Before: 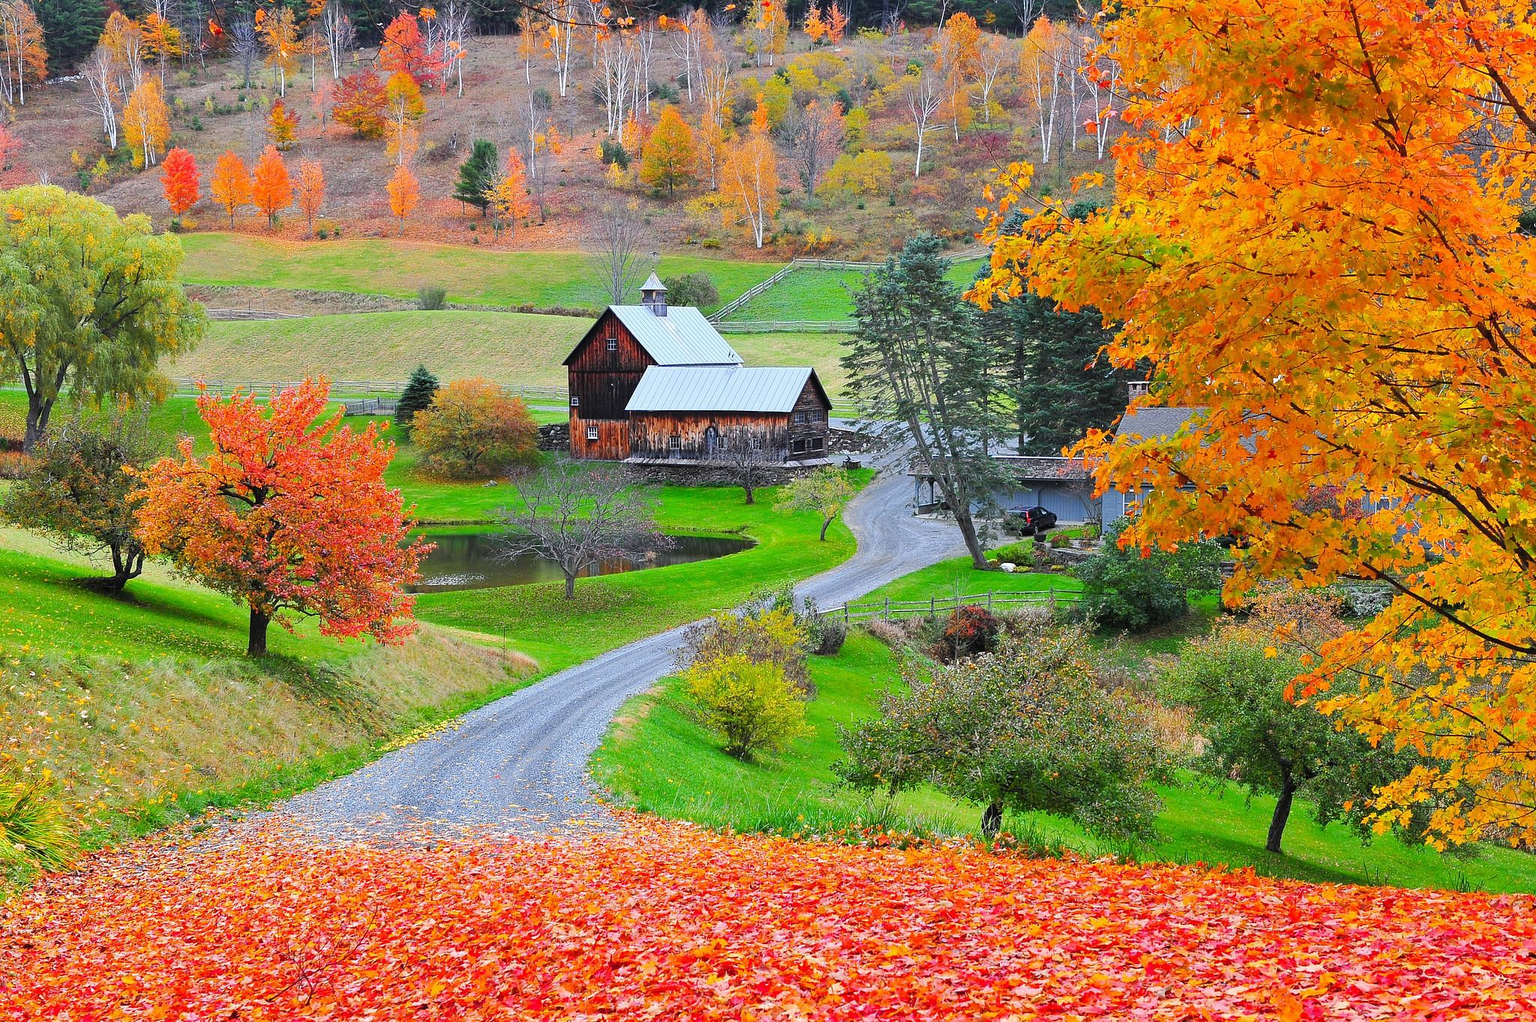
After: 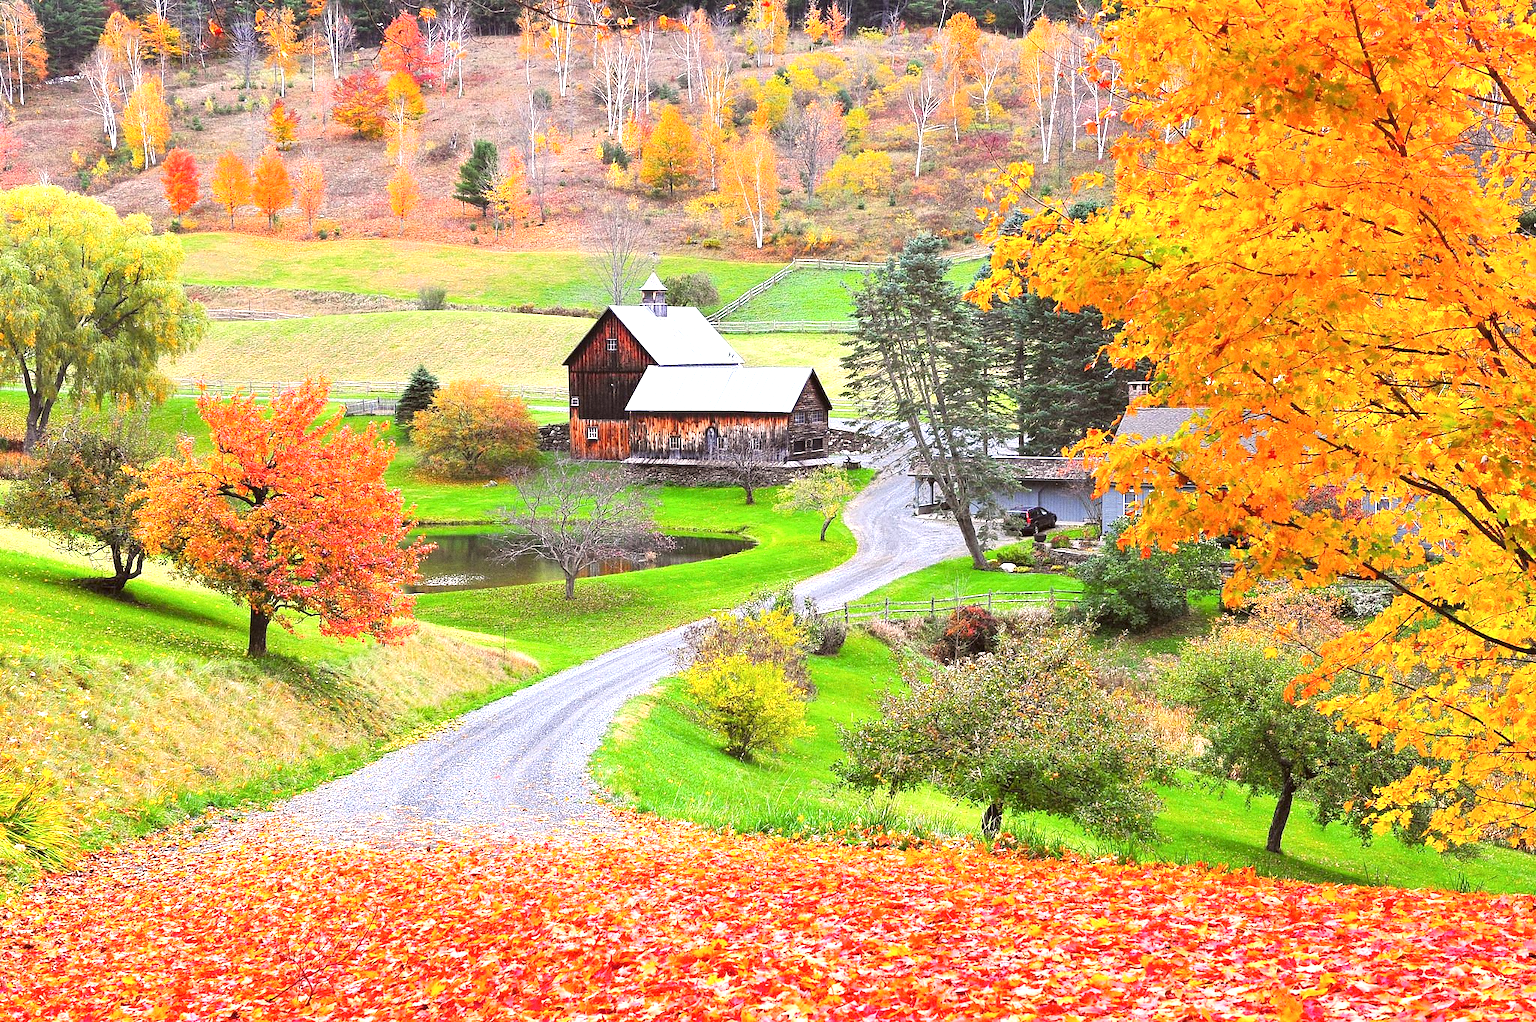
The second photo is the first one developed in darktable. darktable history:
grain: on, module defaults
exposure: black level correction 0, exposure 0.953 EV, compensate exposure bias true, compensate highlight preservation false
color correction: highlights a* 6.27, highlights b* 8.19, shadows a* 5.94, shadows b* 7.23, saturation 0.9
